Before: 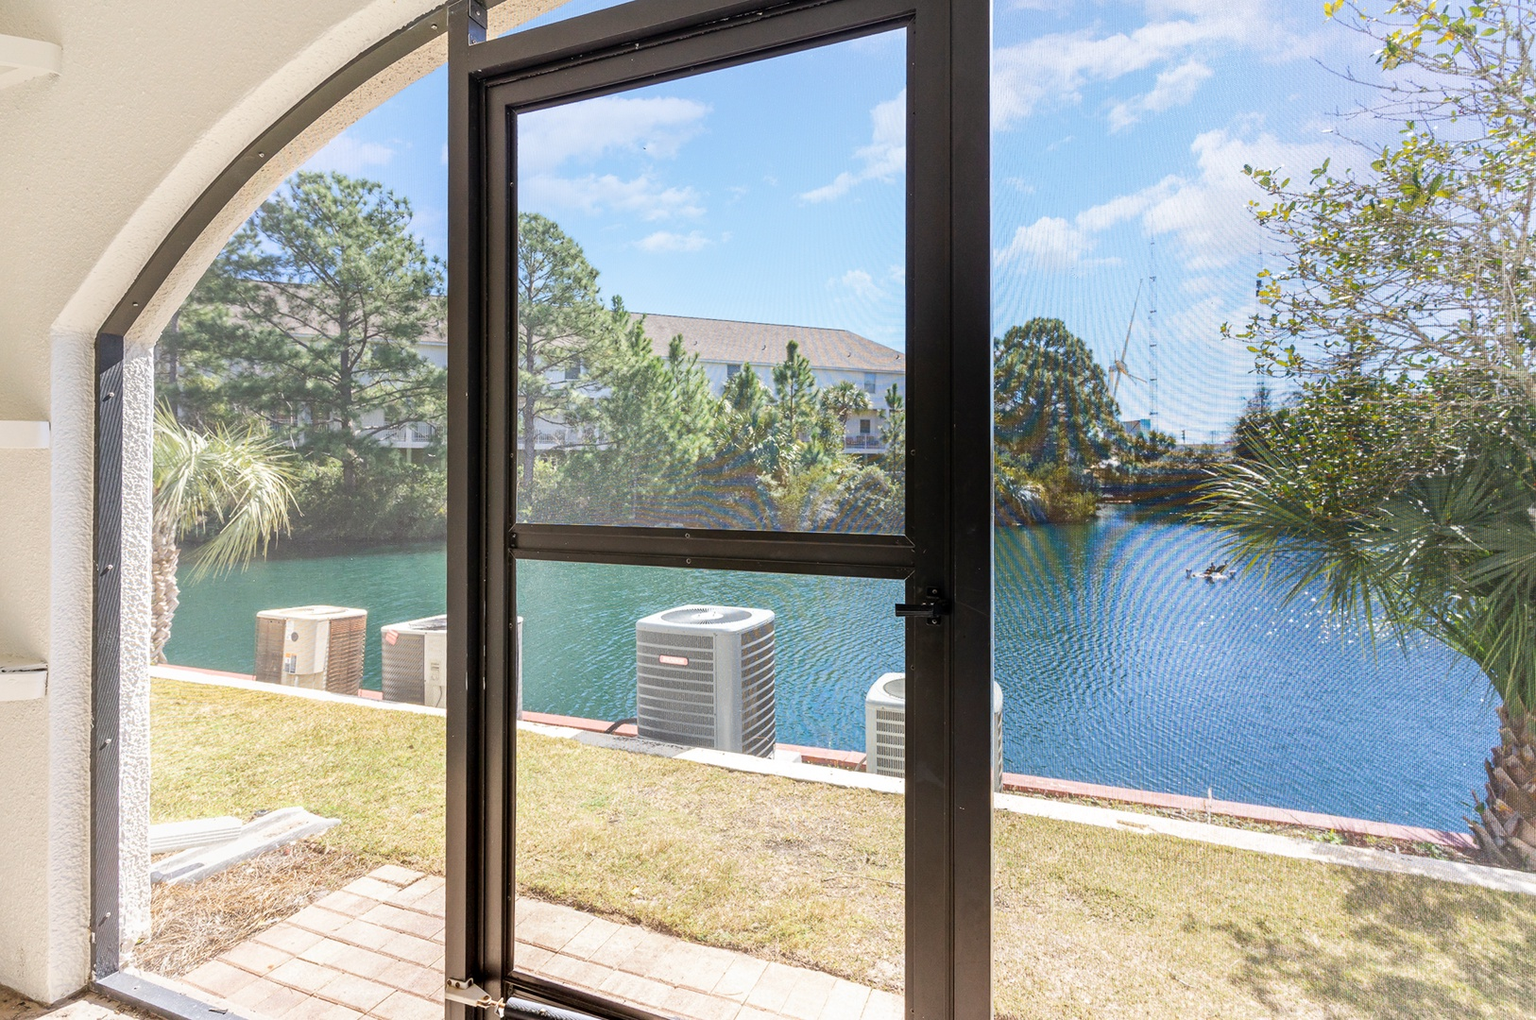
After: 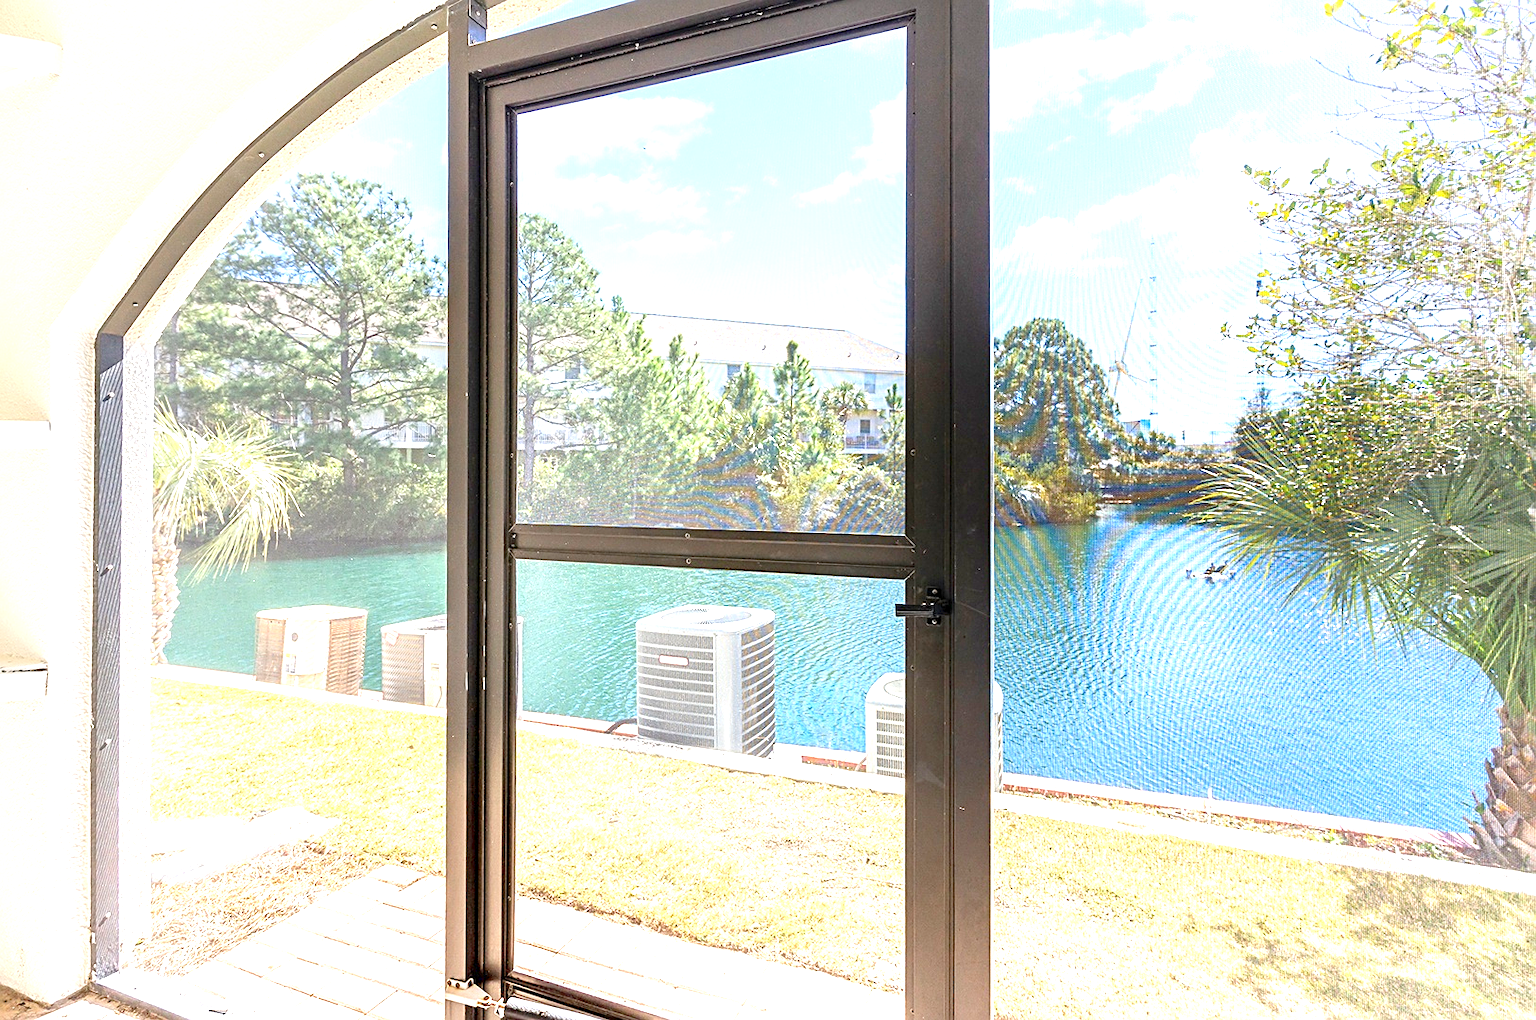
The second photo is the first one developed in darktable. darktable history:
levels: gray 59.39%, levels [0, 0.445, 1]
exposure: exposure 1.091 EV, compensate exposure bias true, compensate highlight preservation false
sharpen: amount 0.535
